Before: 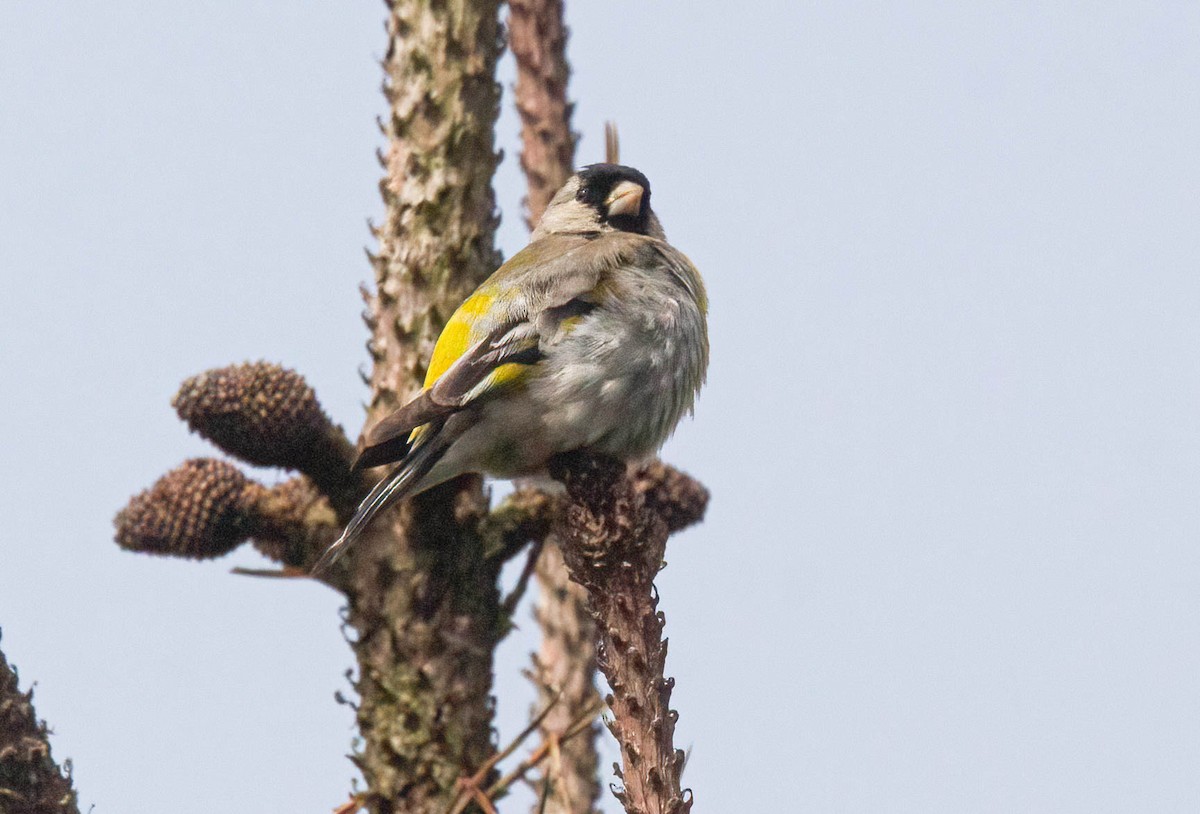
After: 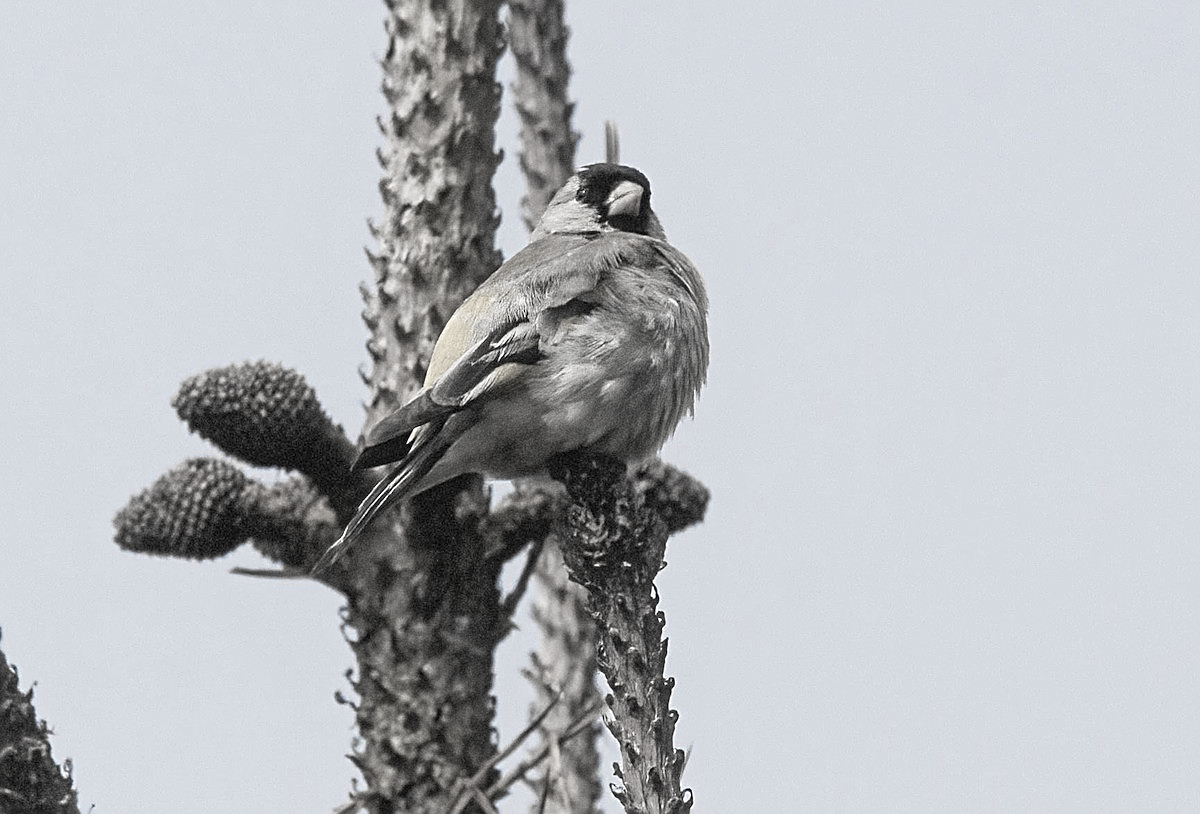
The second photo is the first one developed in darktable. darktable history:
local contrast: mode bilateral grid, contrast 99, coarseness 99, detail 90%, midtone range 0.2
sharpen: amount 0.737
color zones: curves: ch1 [(0.238, 0.163) (0.476, 0.2) (0.733, 0.322) (0.848, 0.134)], mix 34.12%
